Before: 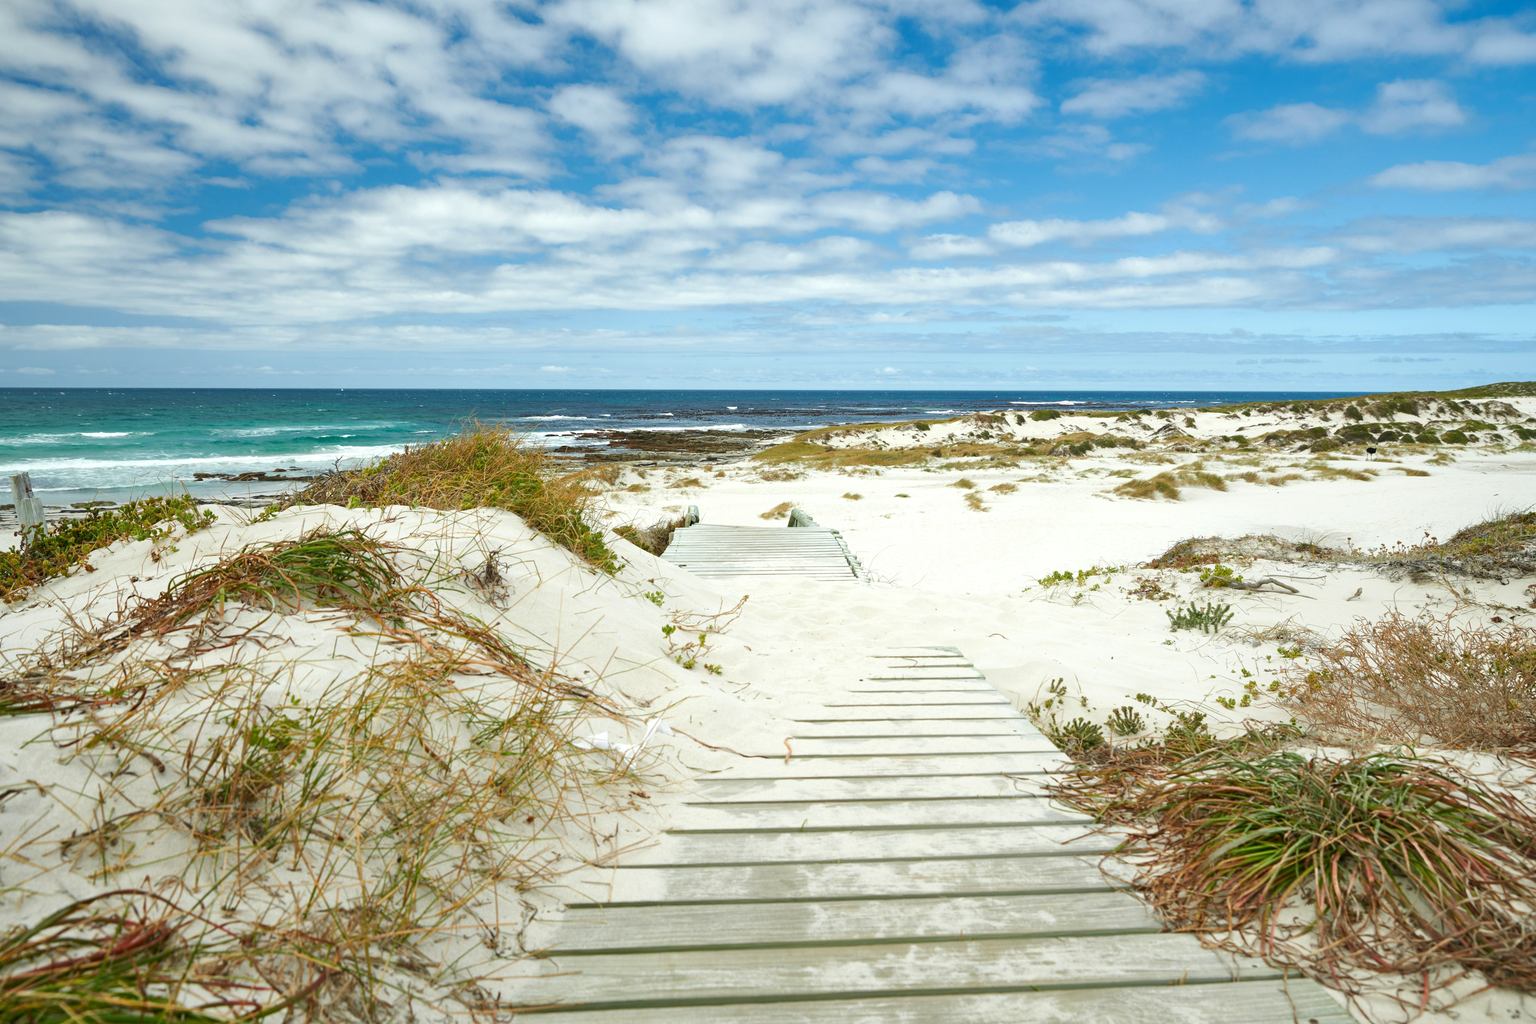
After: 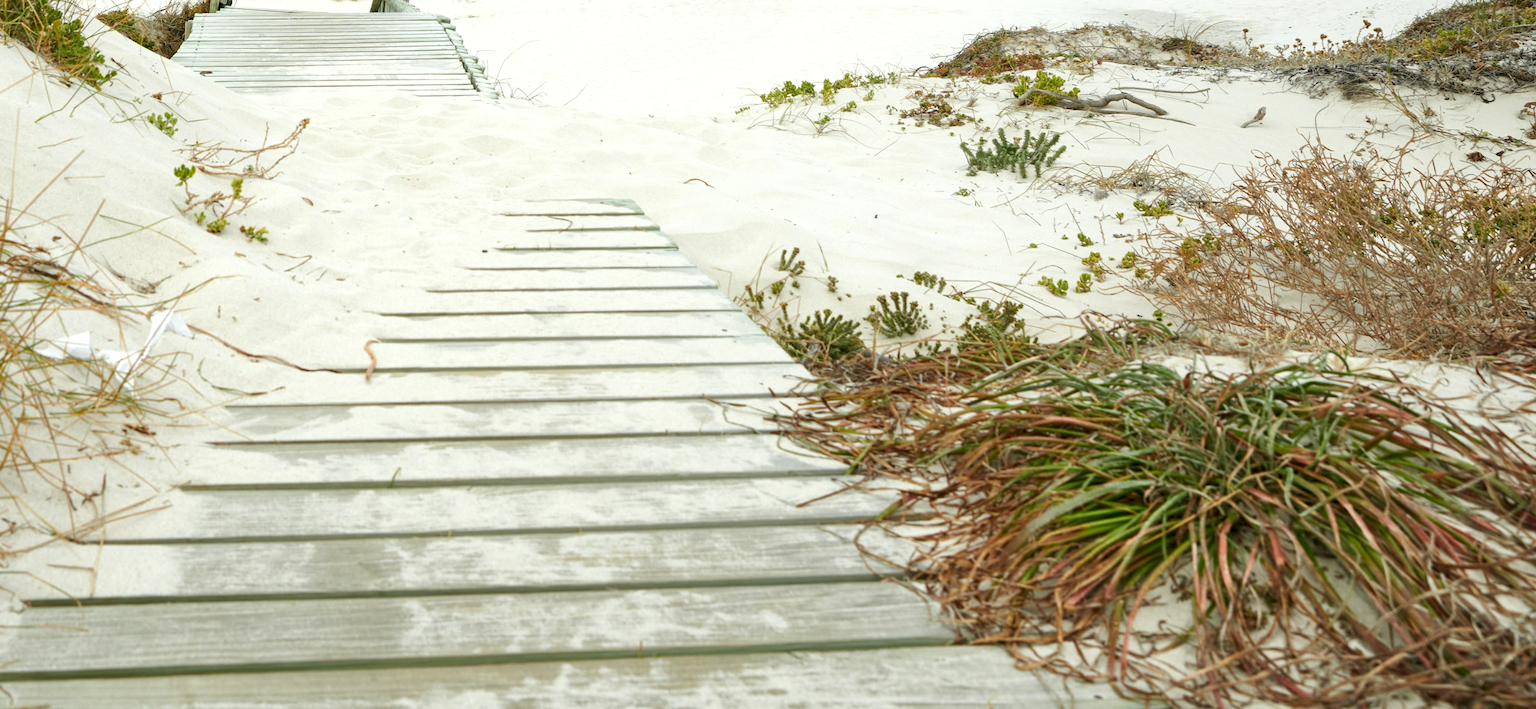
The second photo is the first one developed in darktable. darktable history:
crop and rotate: left 35.84%, top 50.705%, bottom 4.812%
local contrast: highlights 100%, shadows 102%, detail 119%, midtone range 0.2
